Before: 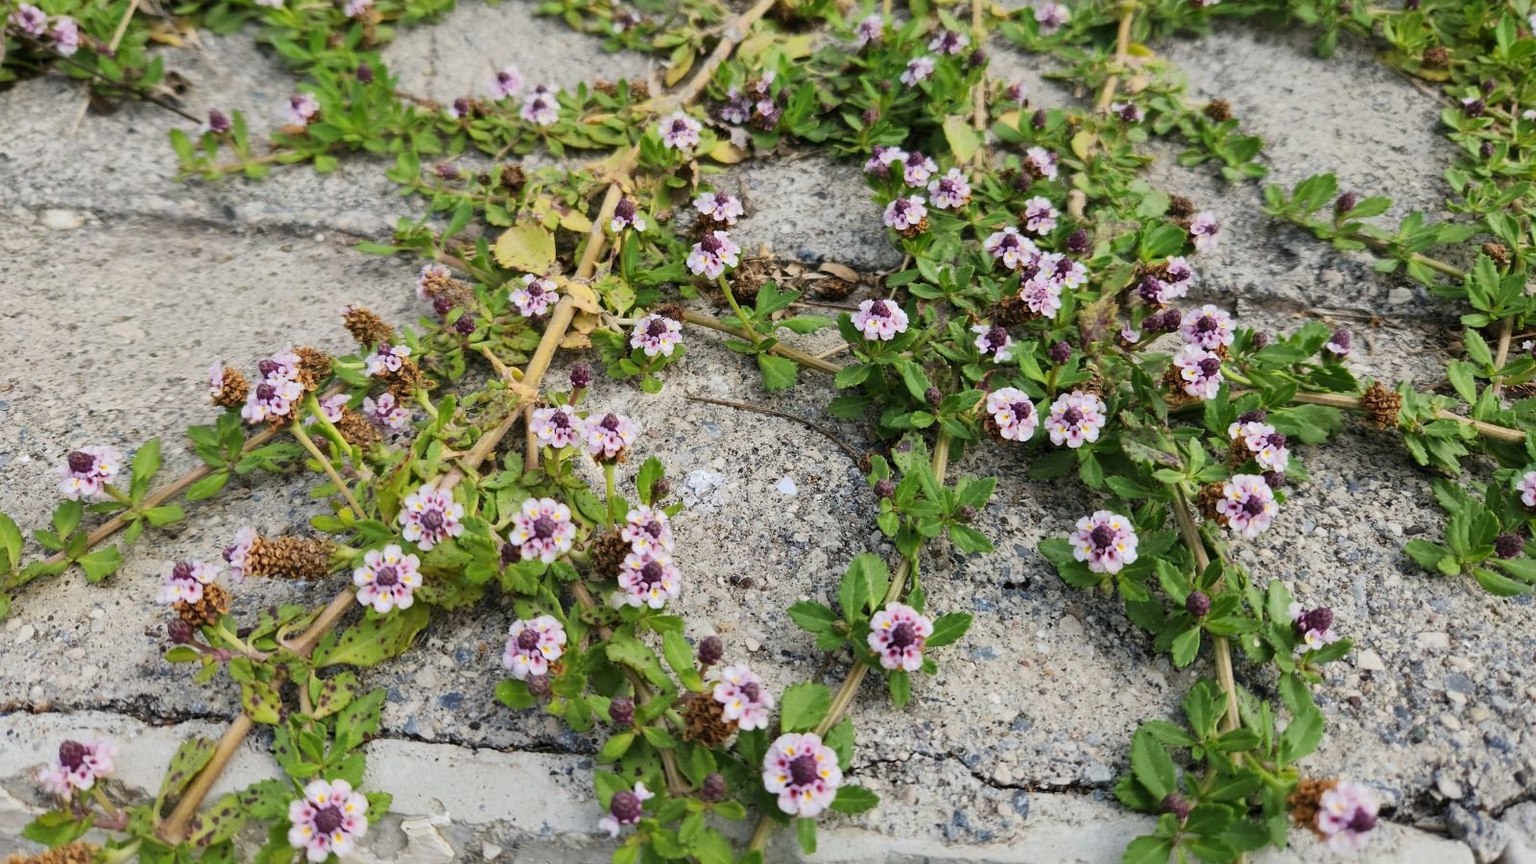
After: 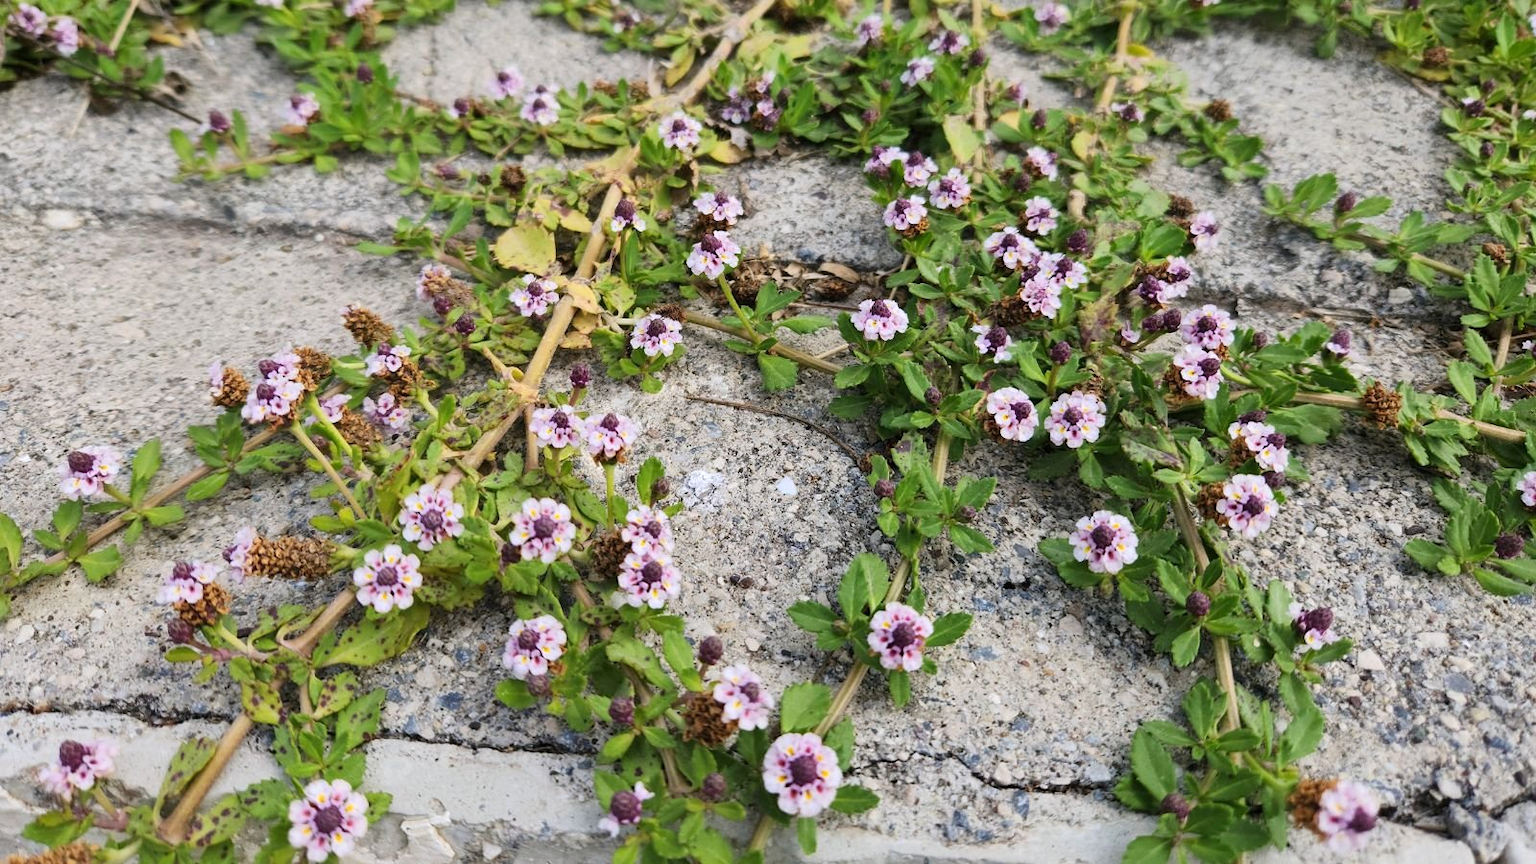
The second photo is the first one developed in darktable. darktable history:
white balance: red 1.004, blue 1.024
rotate and perspective: crop left 0, crop top 0
exposure: exposure 0.15 EV, compensate highlight preservation false
